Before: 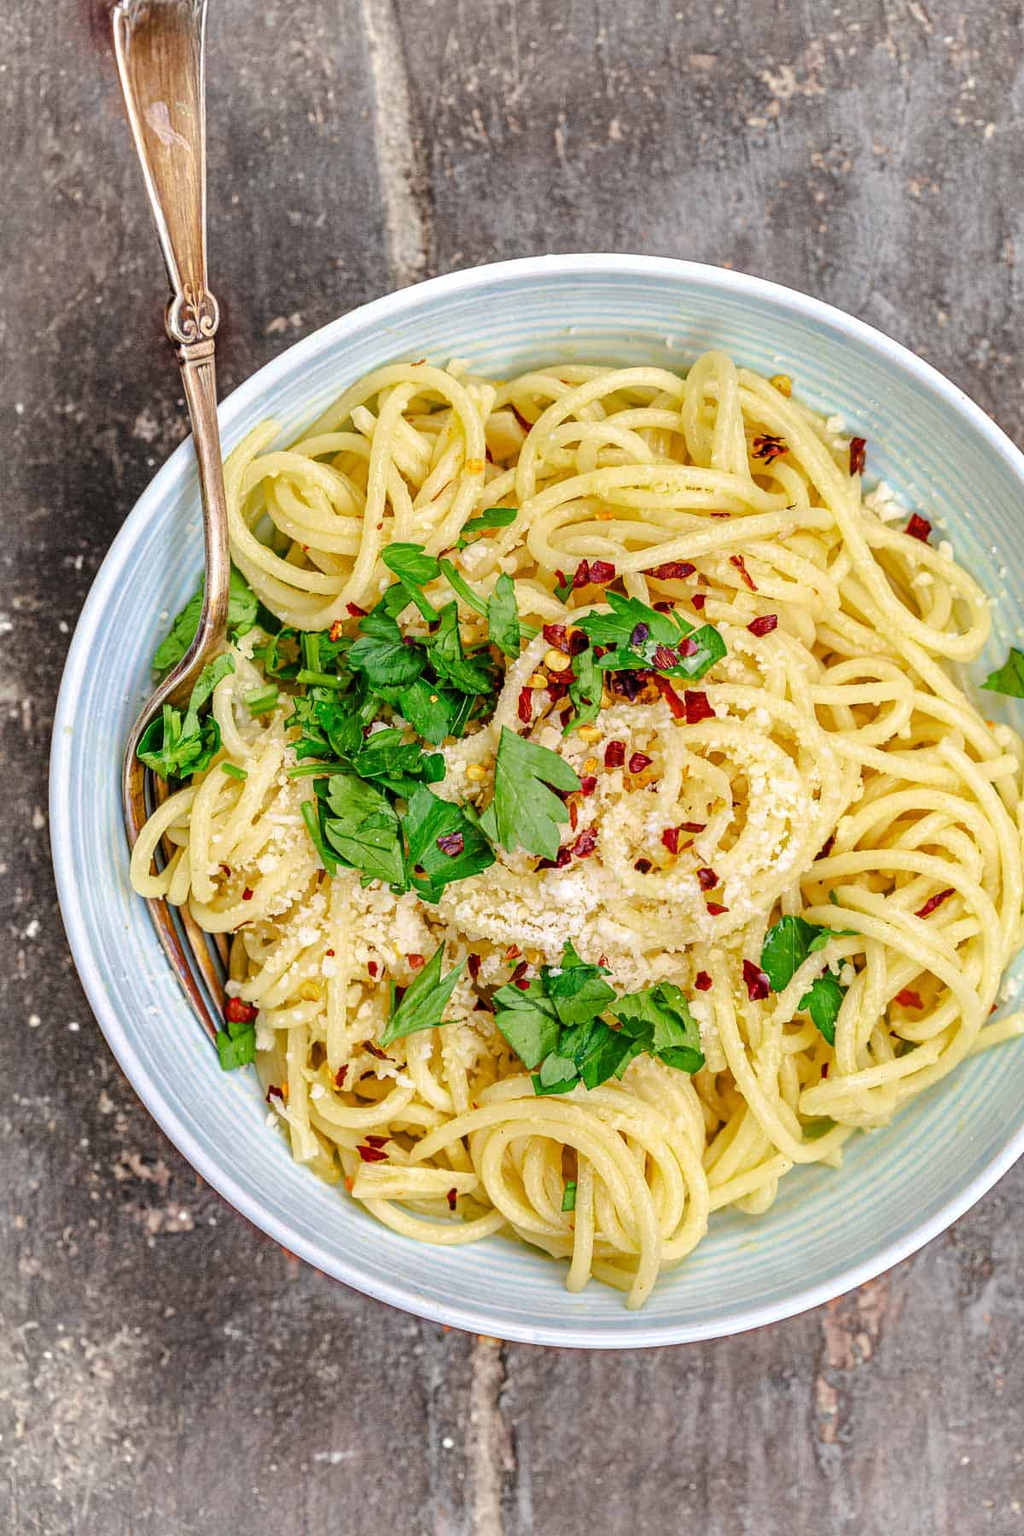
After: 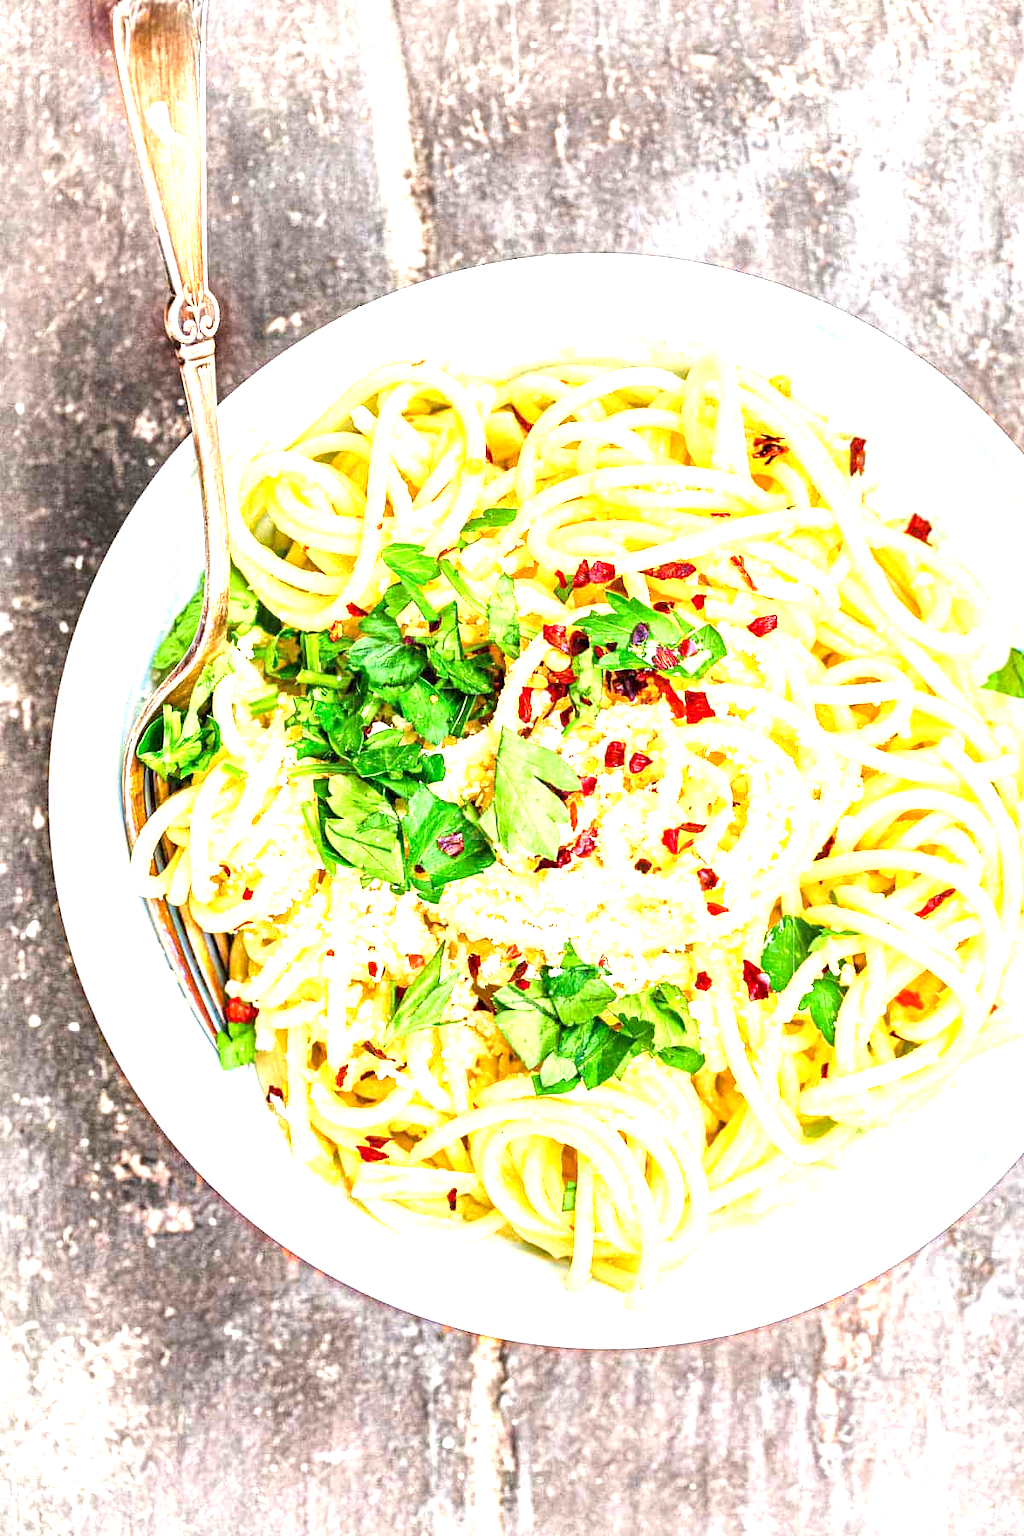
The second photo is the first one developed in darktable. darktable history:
exposure: black level correction 0.001, exposure 1.725 EV, compensate highlight preservation false
local contrast: mode bilateral grid, contrast 20, coarseness 51, detail 119%, midtone range 0.2
